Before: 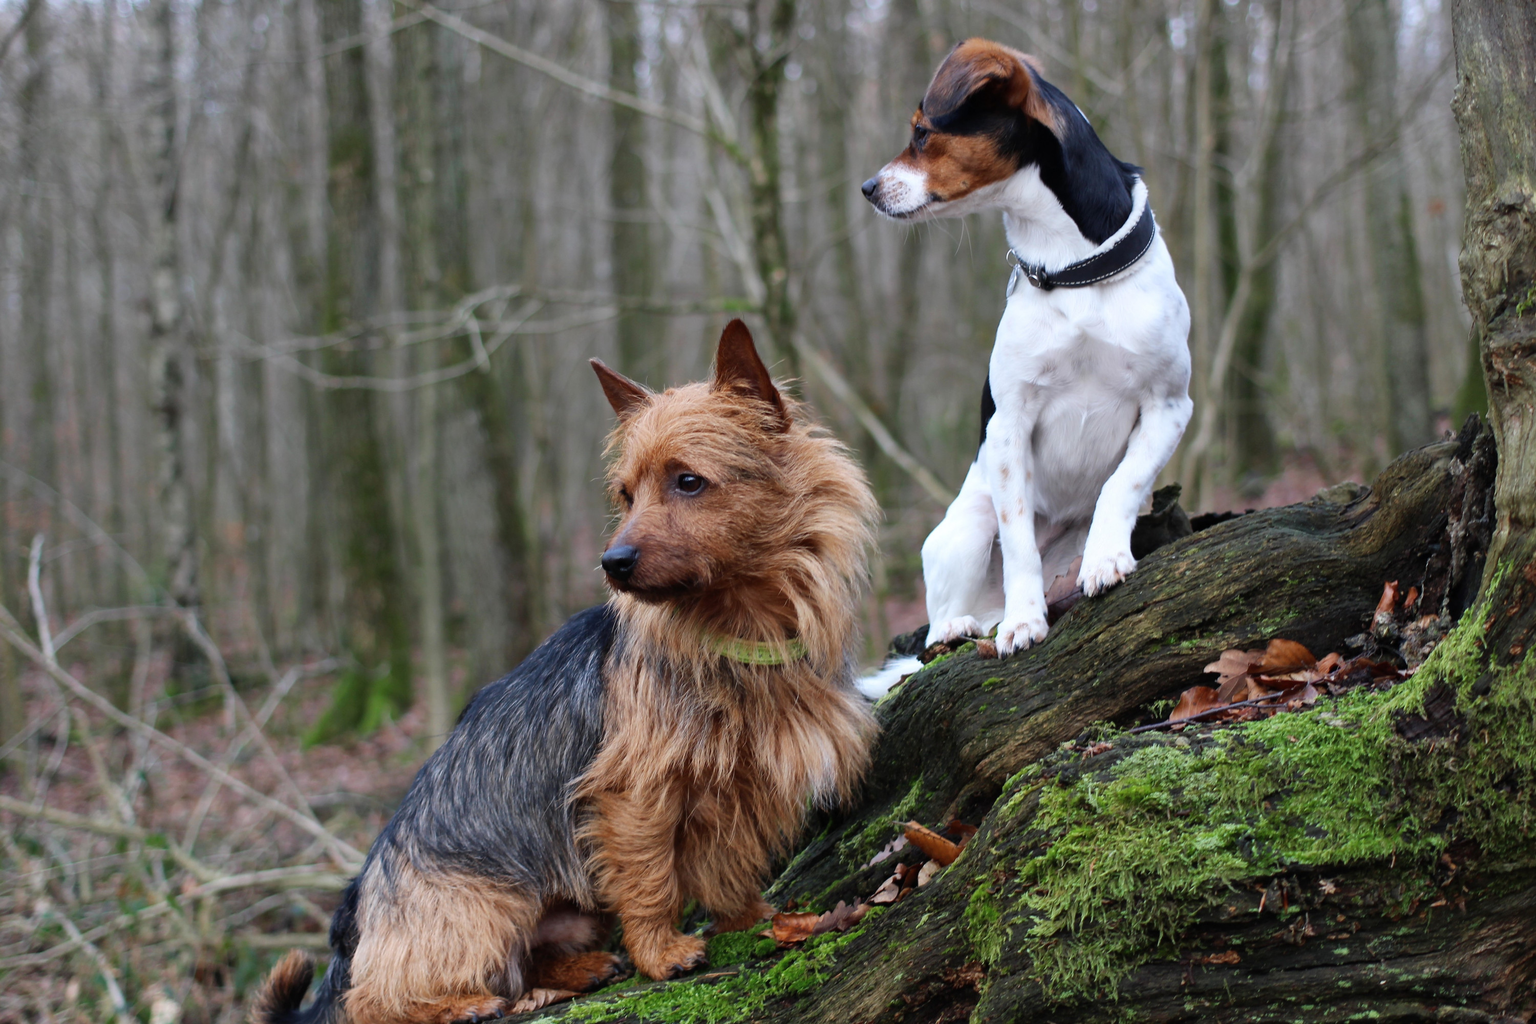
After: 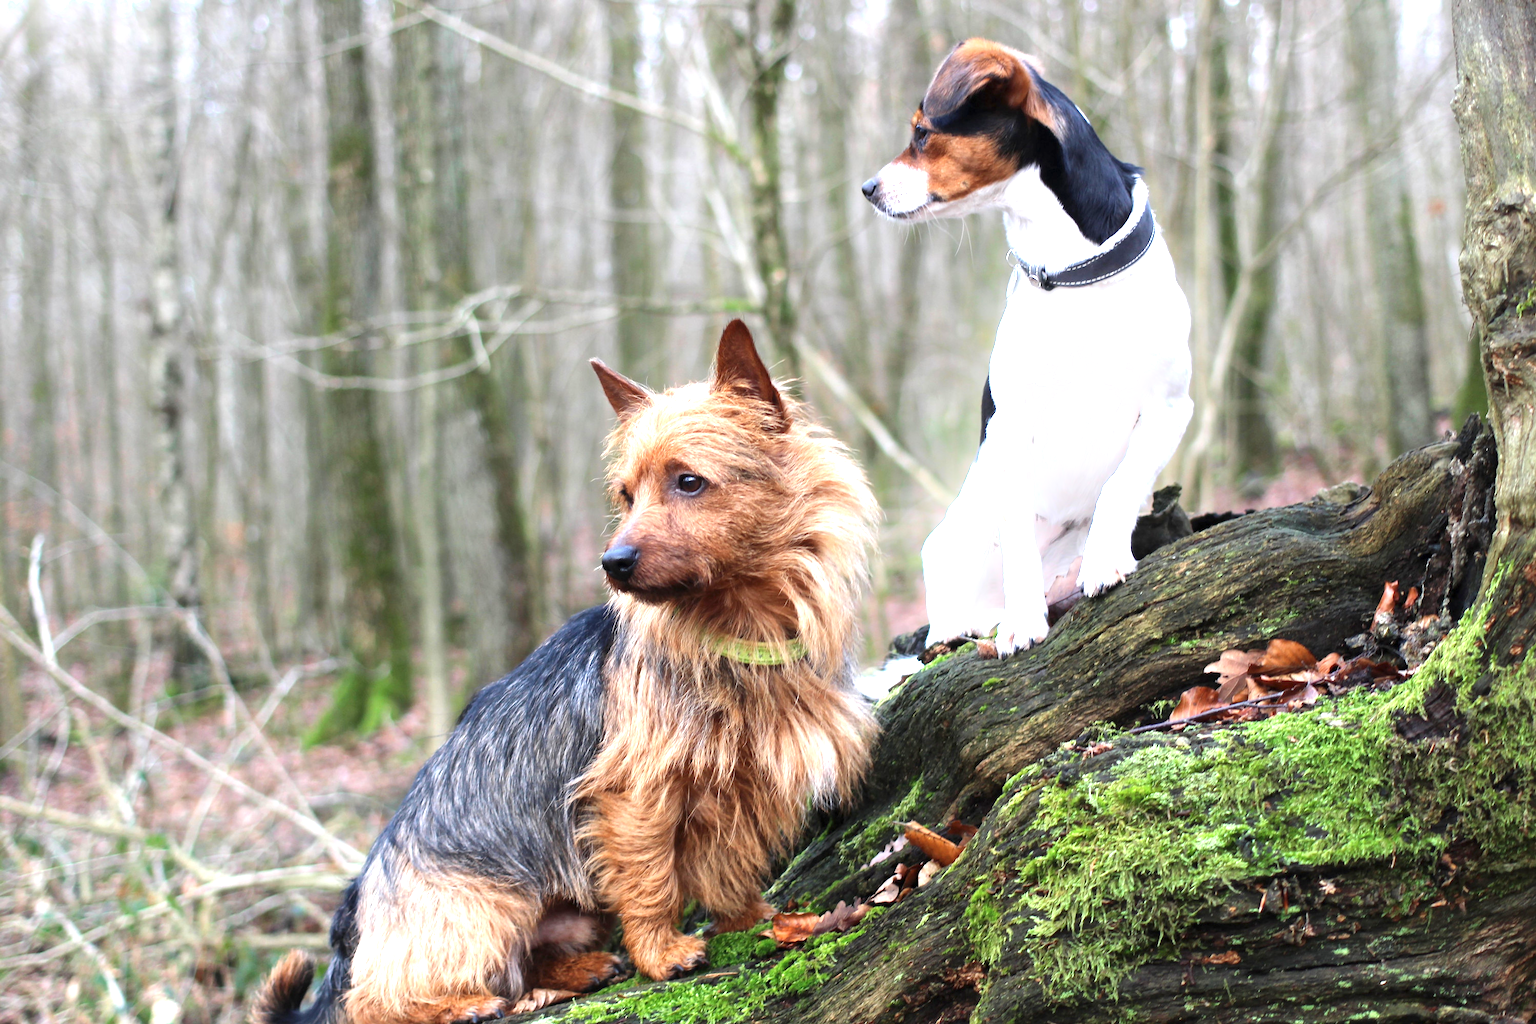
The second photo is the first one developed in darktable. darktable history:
local contrast: mode bilateral grid, contrast 21, coarseness 49, detail 119%, midtone range 0.2
shadows and highlights: shadows -24.08, highlights 49.88, soften with gaussian
exposure: black level correction 0, exposure 1.404 EV, compensate highlight preservation false
